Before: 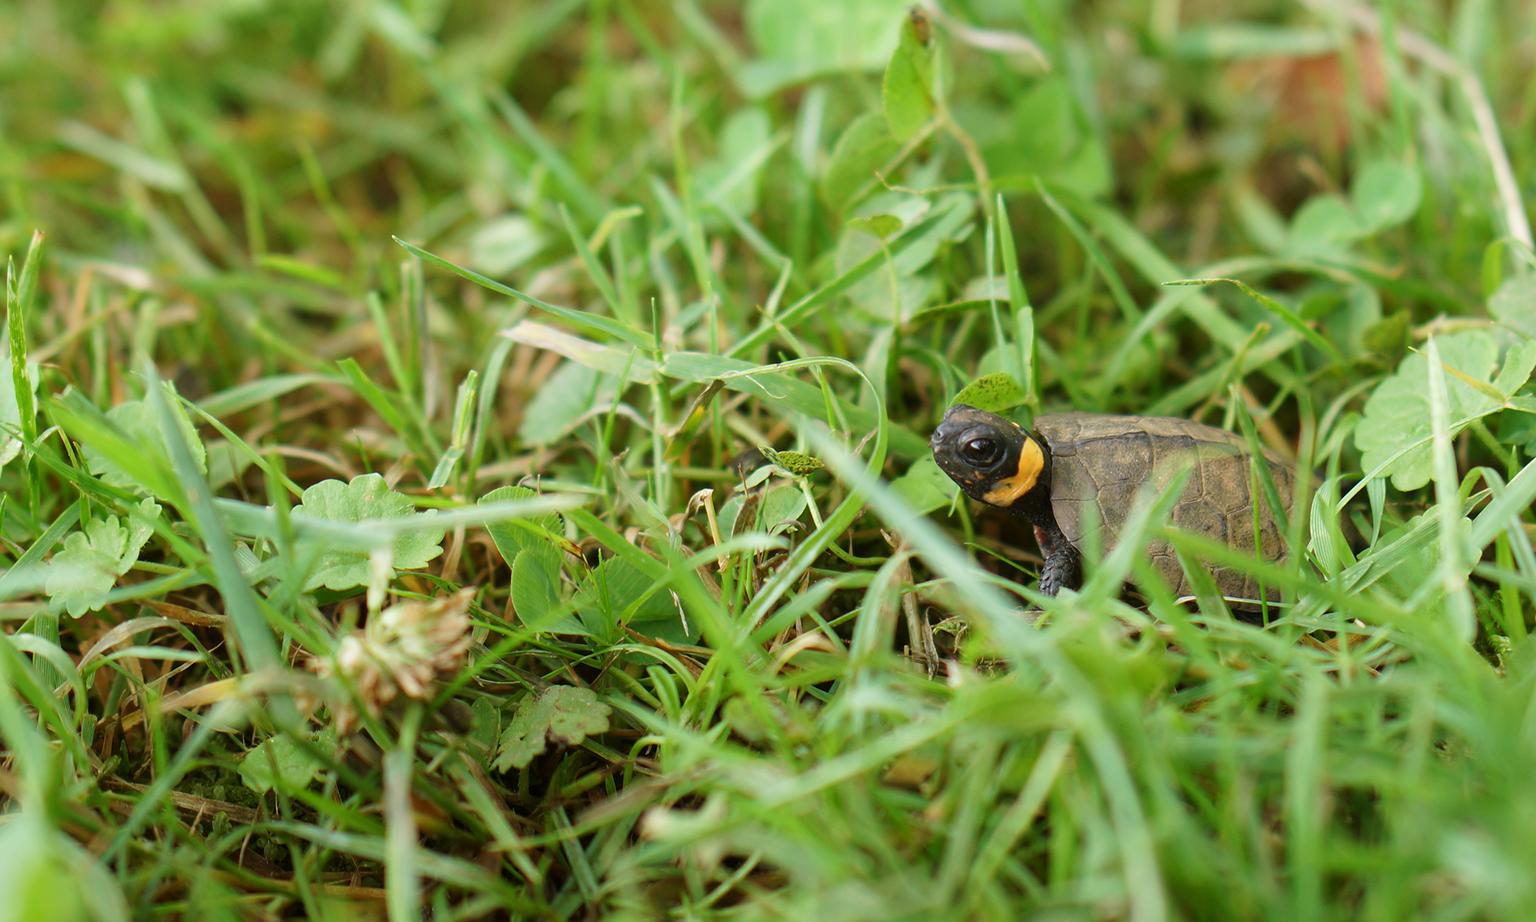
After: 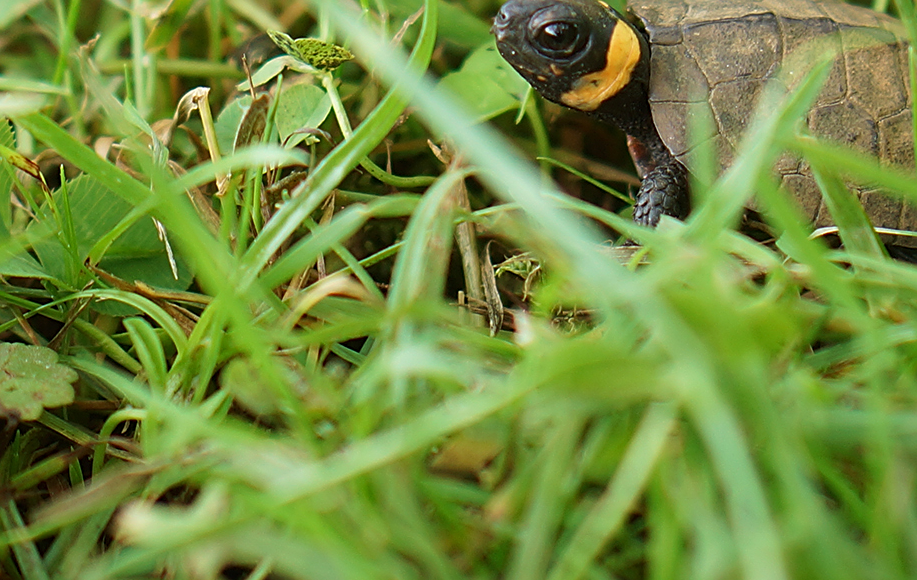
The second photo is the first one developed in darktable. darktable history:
velvia: strength 15%
crop: left 35.976%, top 45.819%, right 18.162%, bottom 5.807%
sharpen: on, module defaults
